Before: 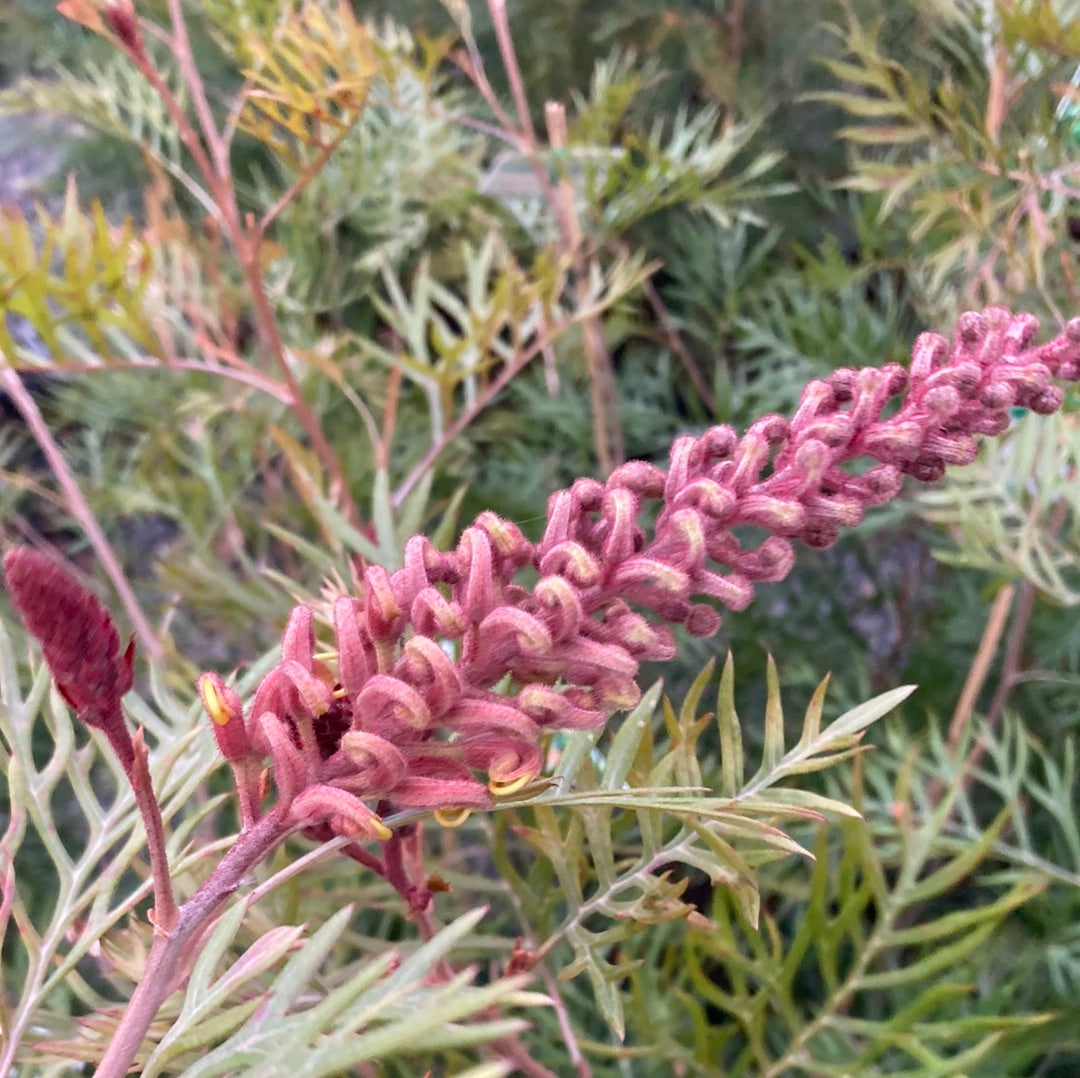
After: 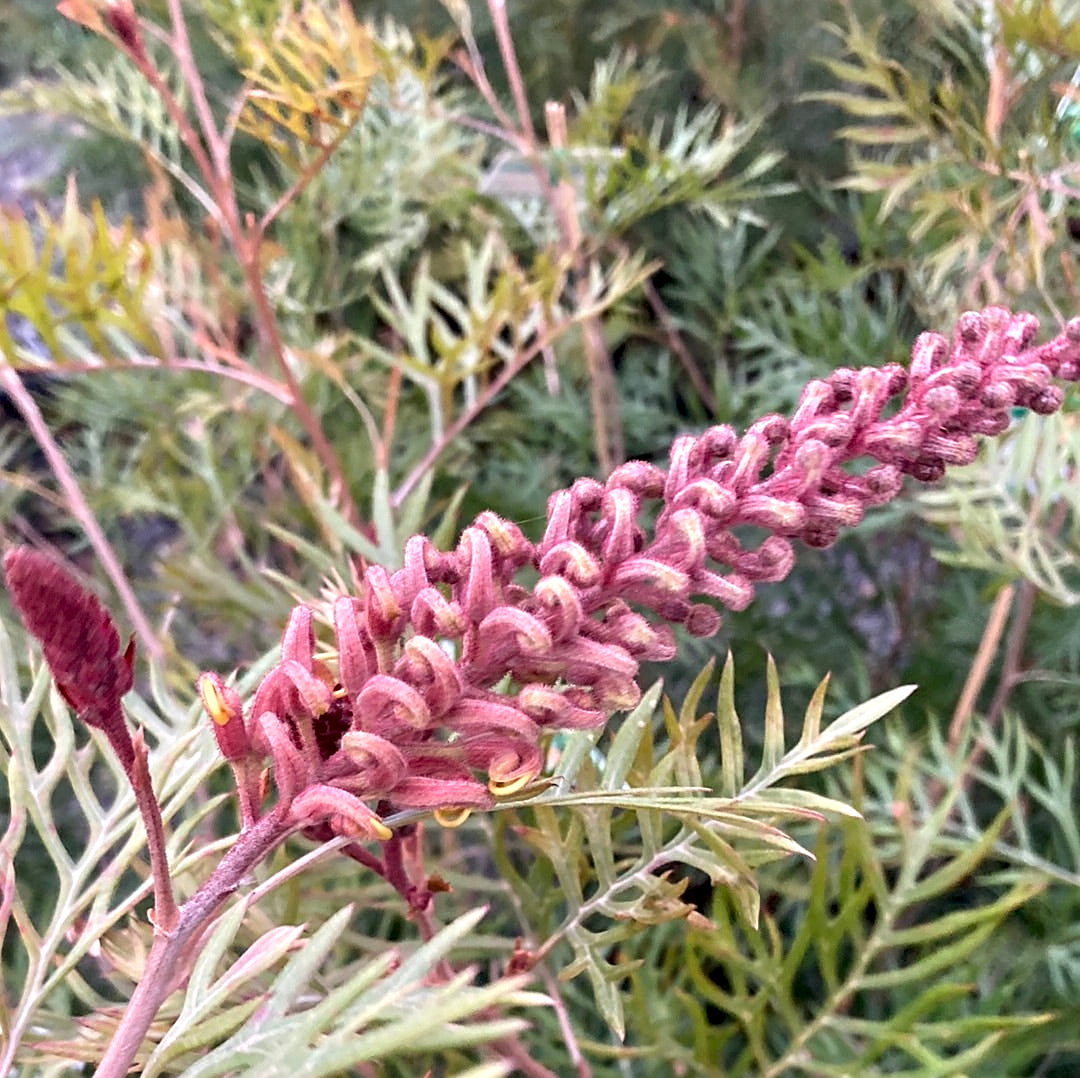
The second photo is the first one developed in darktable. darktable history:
exposure: exposure 0.2 EV, compensate highlight preservation false
sharpen: on, module defaults
contrast equalizer: y [[0.526, 0.53, 0.532, 0.532, 0.53, 0.525], [0.5 ×6], [0.5 ×6], [0 ×6], [0 ×6]]
